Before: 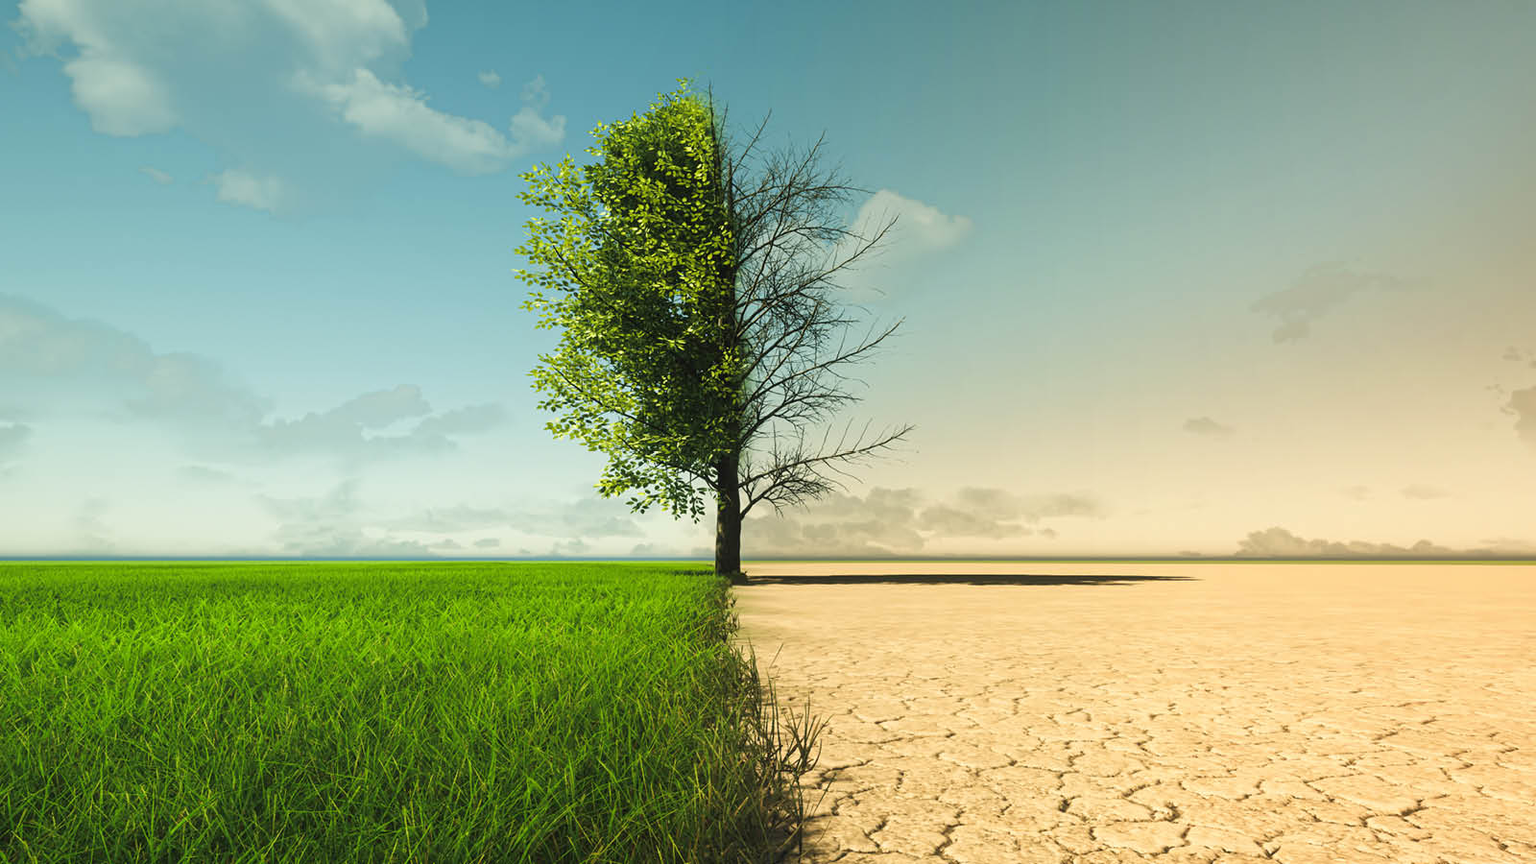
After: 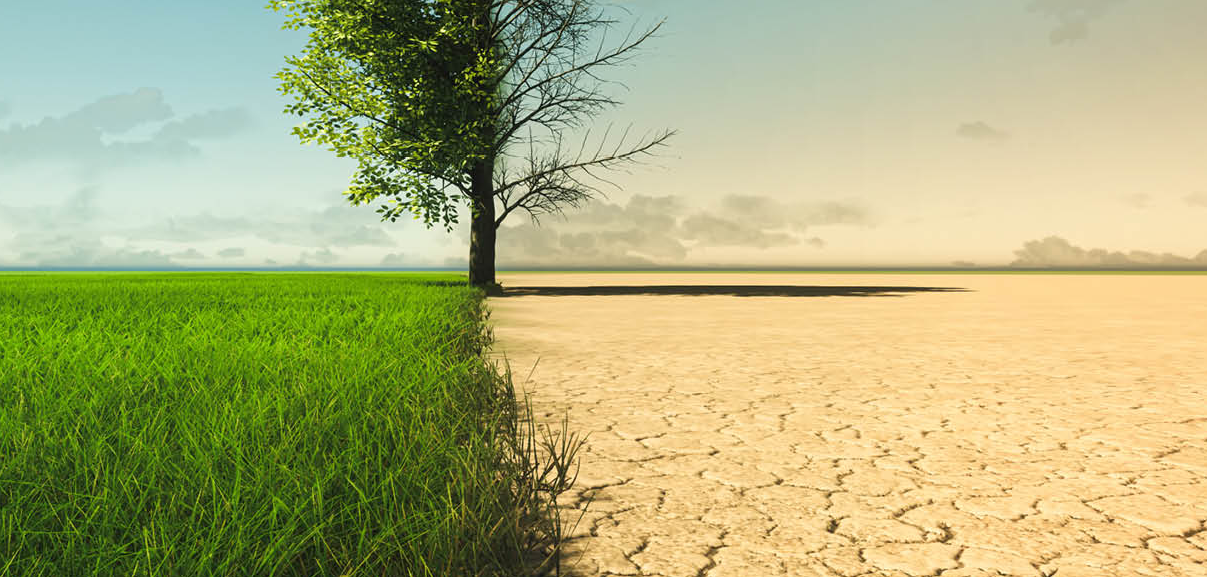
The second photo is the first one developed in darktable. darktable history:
crop and rotate: left 17.31%, top 34.823%, right 7.236%, bottom 0.995%
